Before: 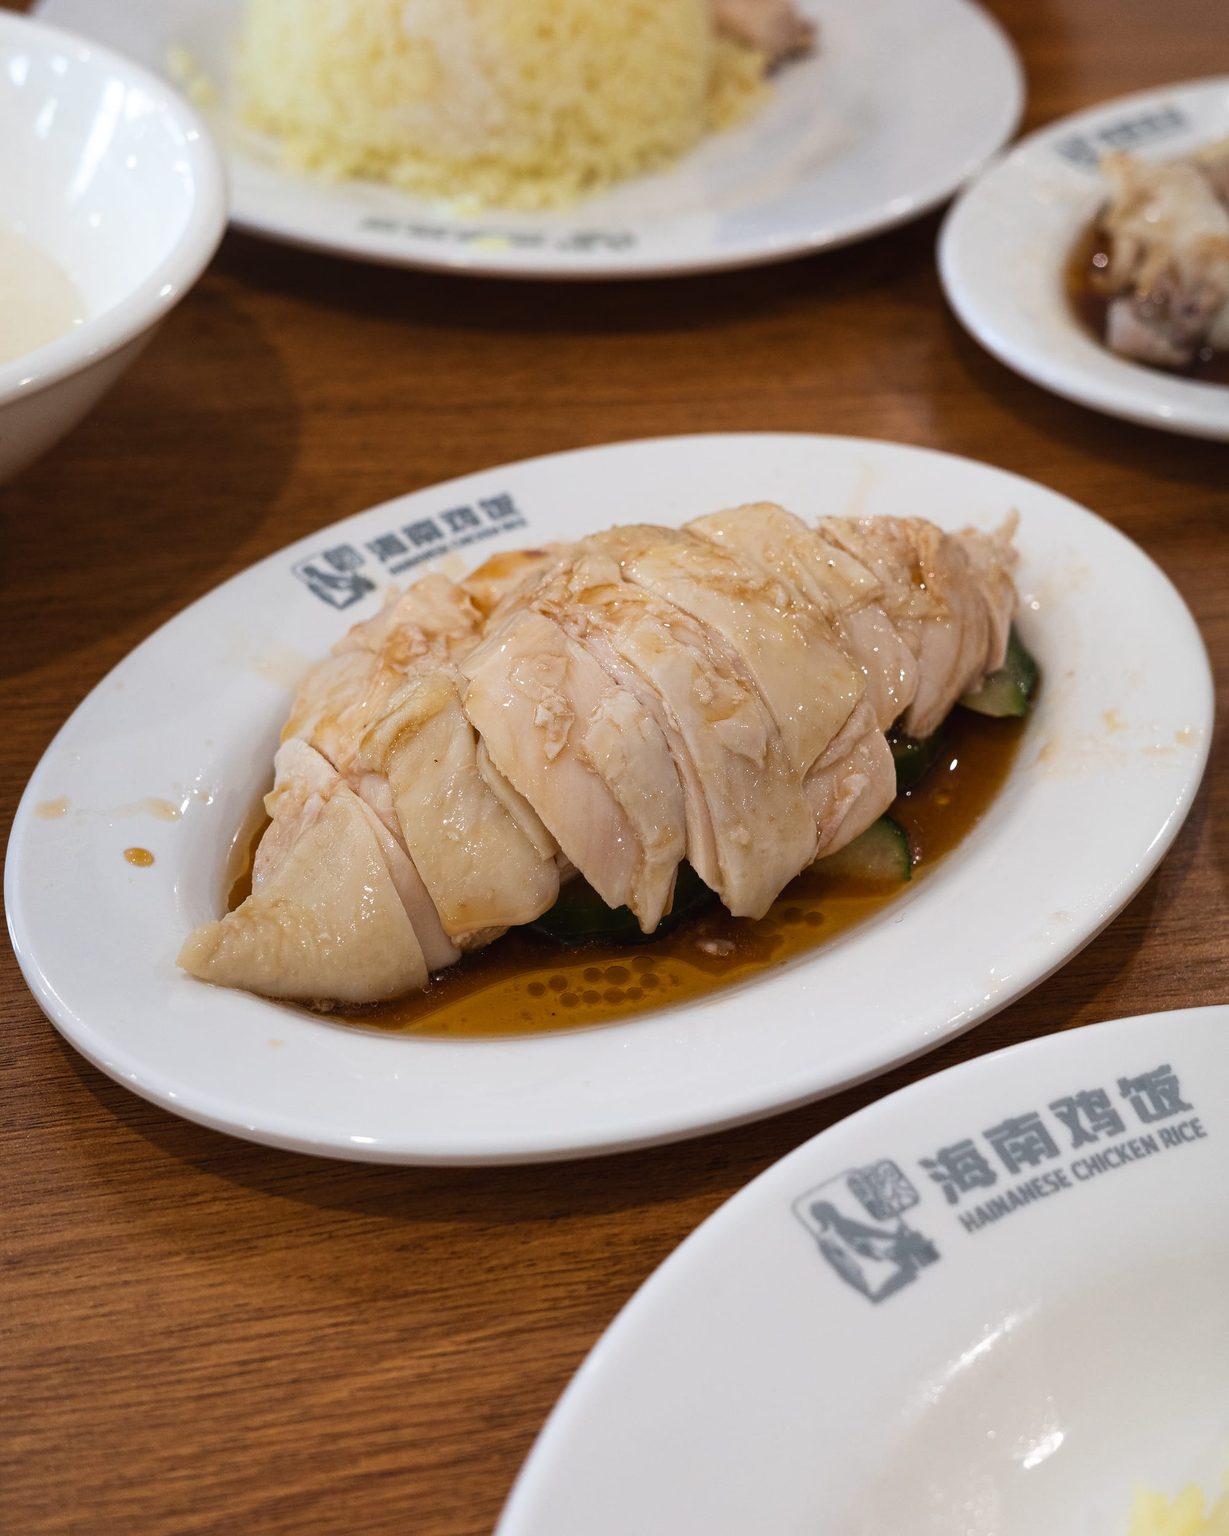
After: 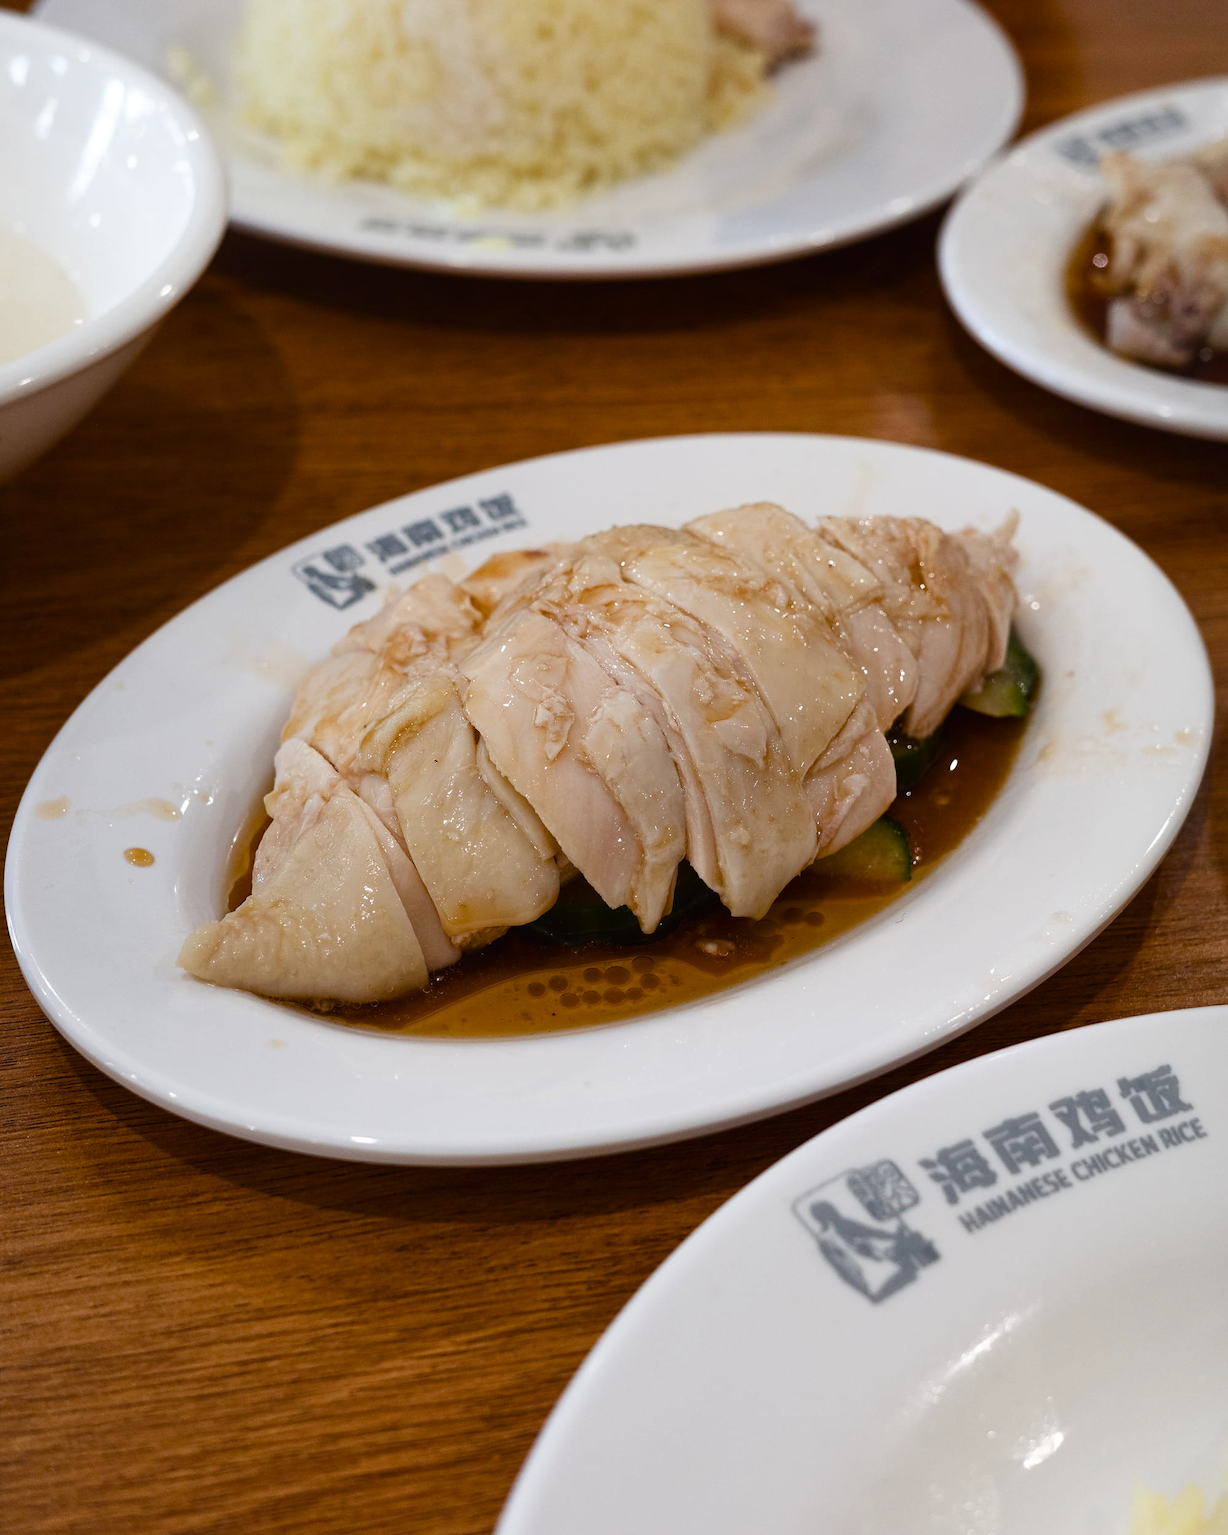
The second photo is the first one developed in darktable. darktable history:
color balance rgb: power › luminance -8.76%, global offset › hue 170.91°, perceptual saturation grading › global saturation 20%, perceptual saturation grading › highlights -50.267%, perceptual saturation grading › shadows 30.92%, global vibrance 20%
